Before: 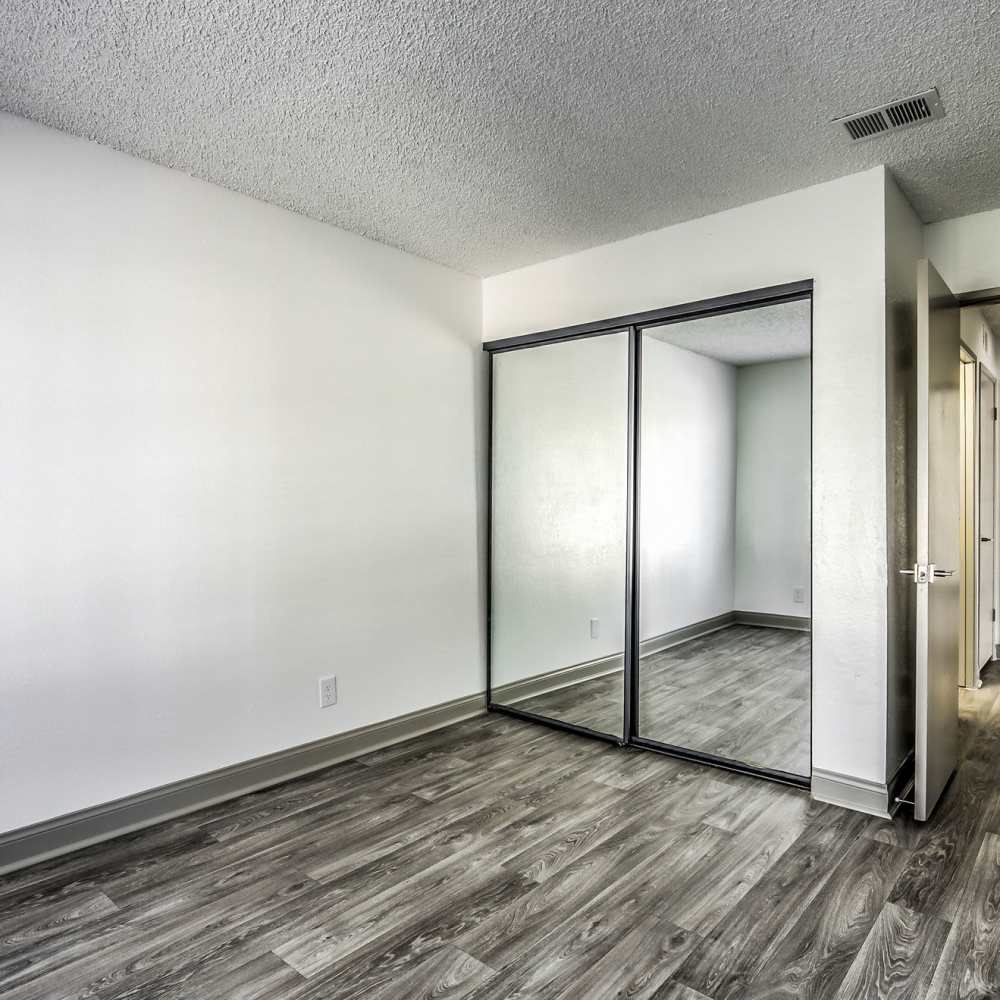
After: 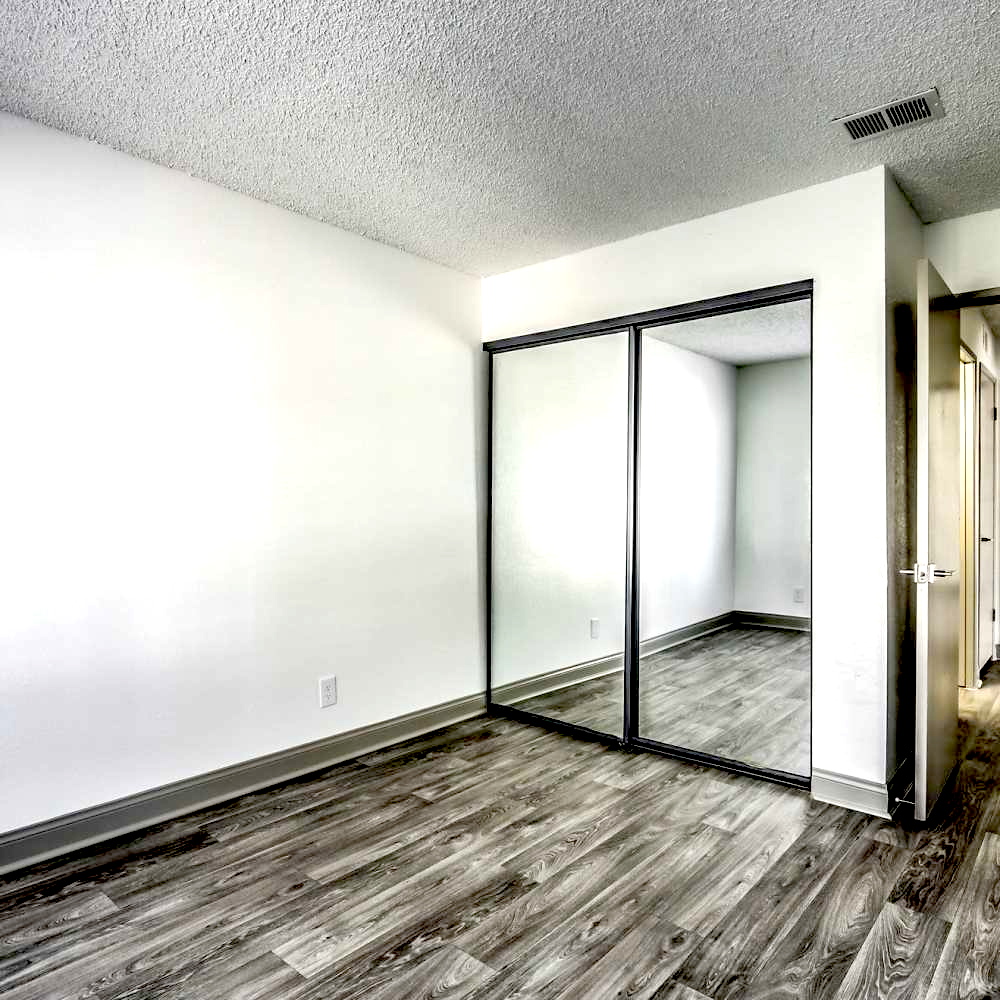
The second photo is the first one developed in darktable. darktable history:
exposure: black level correction 0.04, exposure 0.498 EV, compensate exposure bias true, compensate highlight preservation false
